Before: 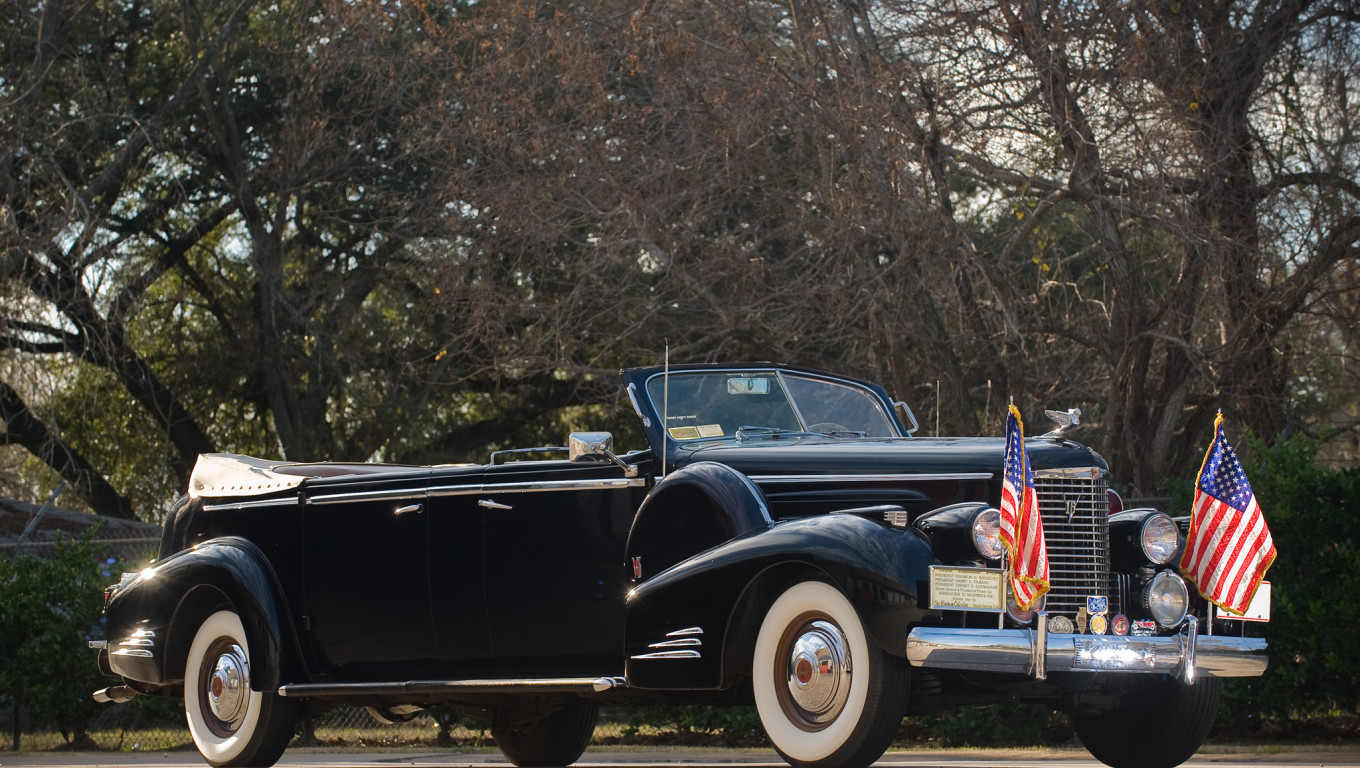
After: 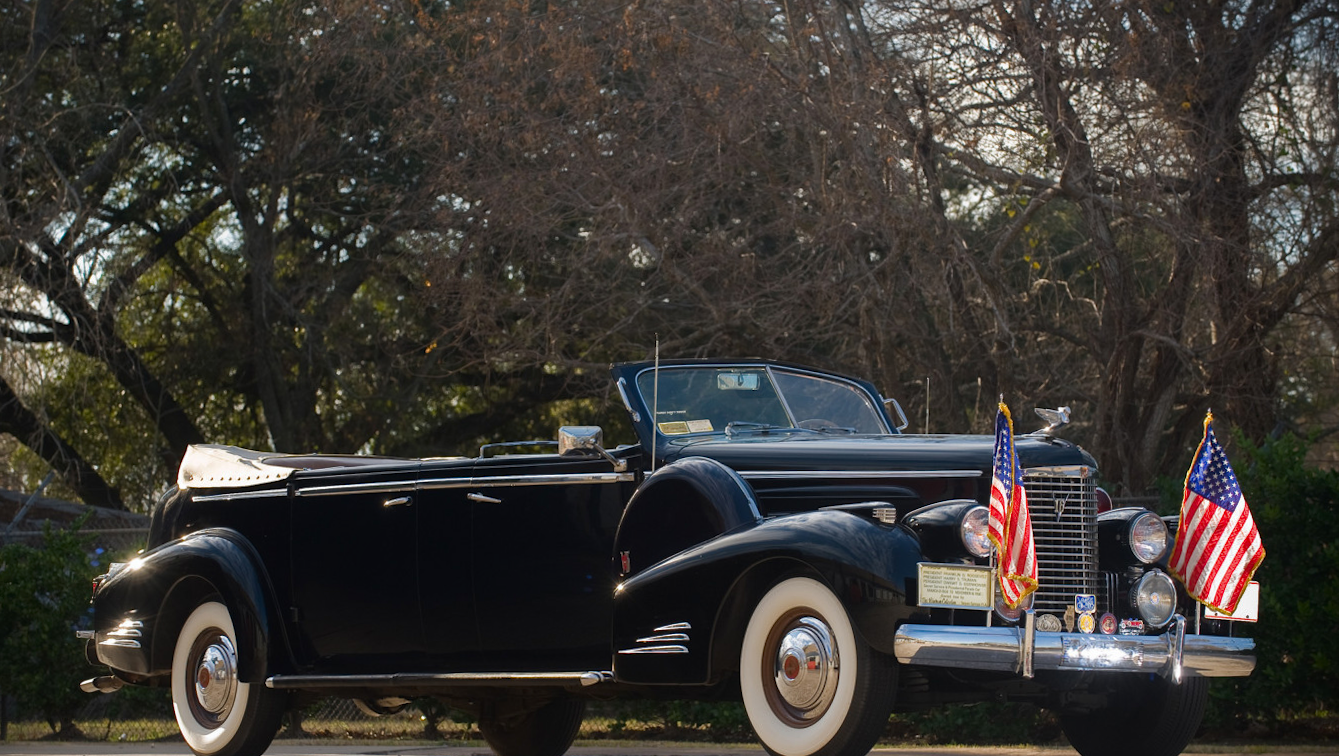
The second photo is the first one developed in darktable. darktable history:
color correction: highlights a* -0.182, highlights b* -0.124
crop and rotate: angle -0.5°
shadows and highlights: shadows -40.15, highlights 62.88, soften with gaussian
